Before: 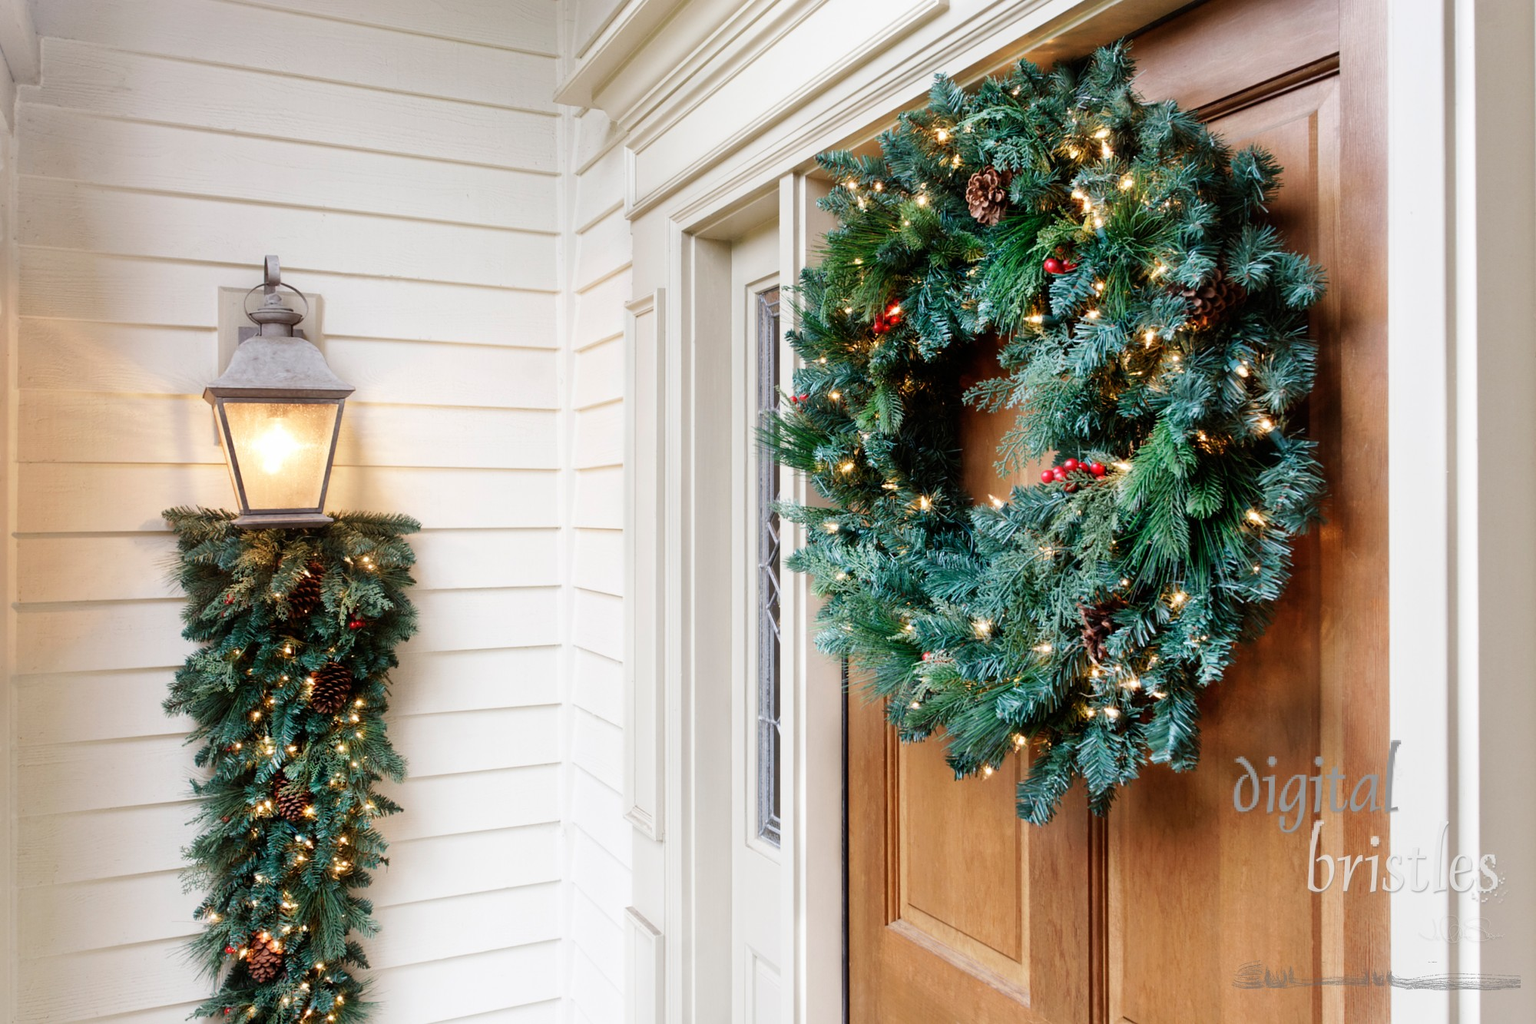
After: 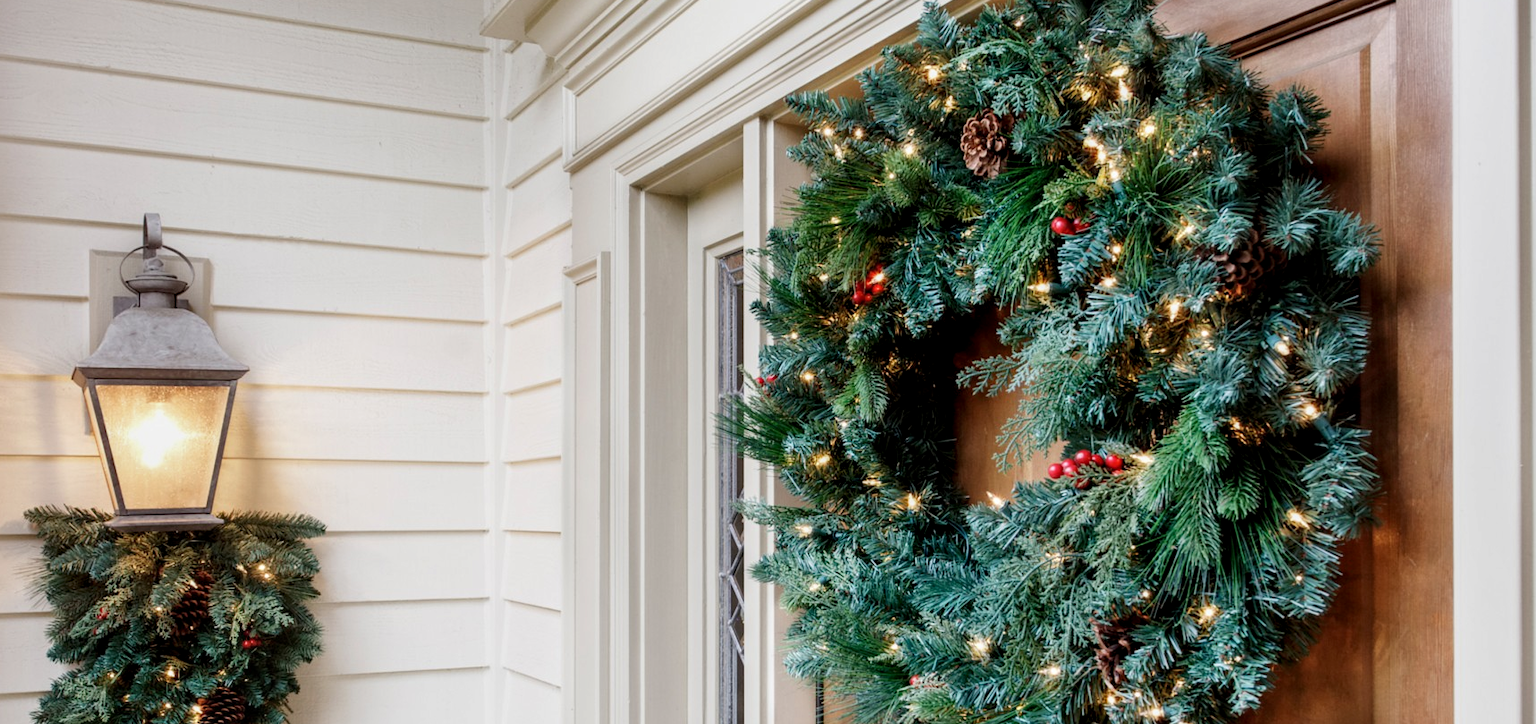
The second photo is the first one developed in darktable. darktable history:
local contrast: detail 130%
crop and rotate: left 9.238%, top 7.108%, right 4.885%, bottom 32.077%
exposure: exposure -0.216 EV, compensate highlight preservation false
